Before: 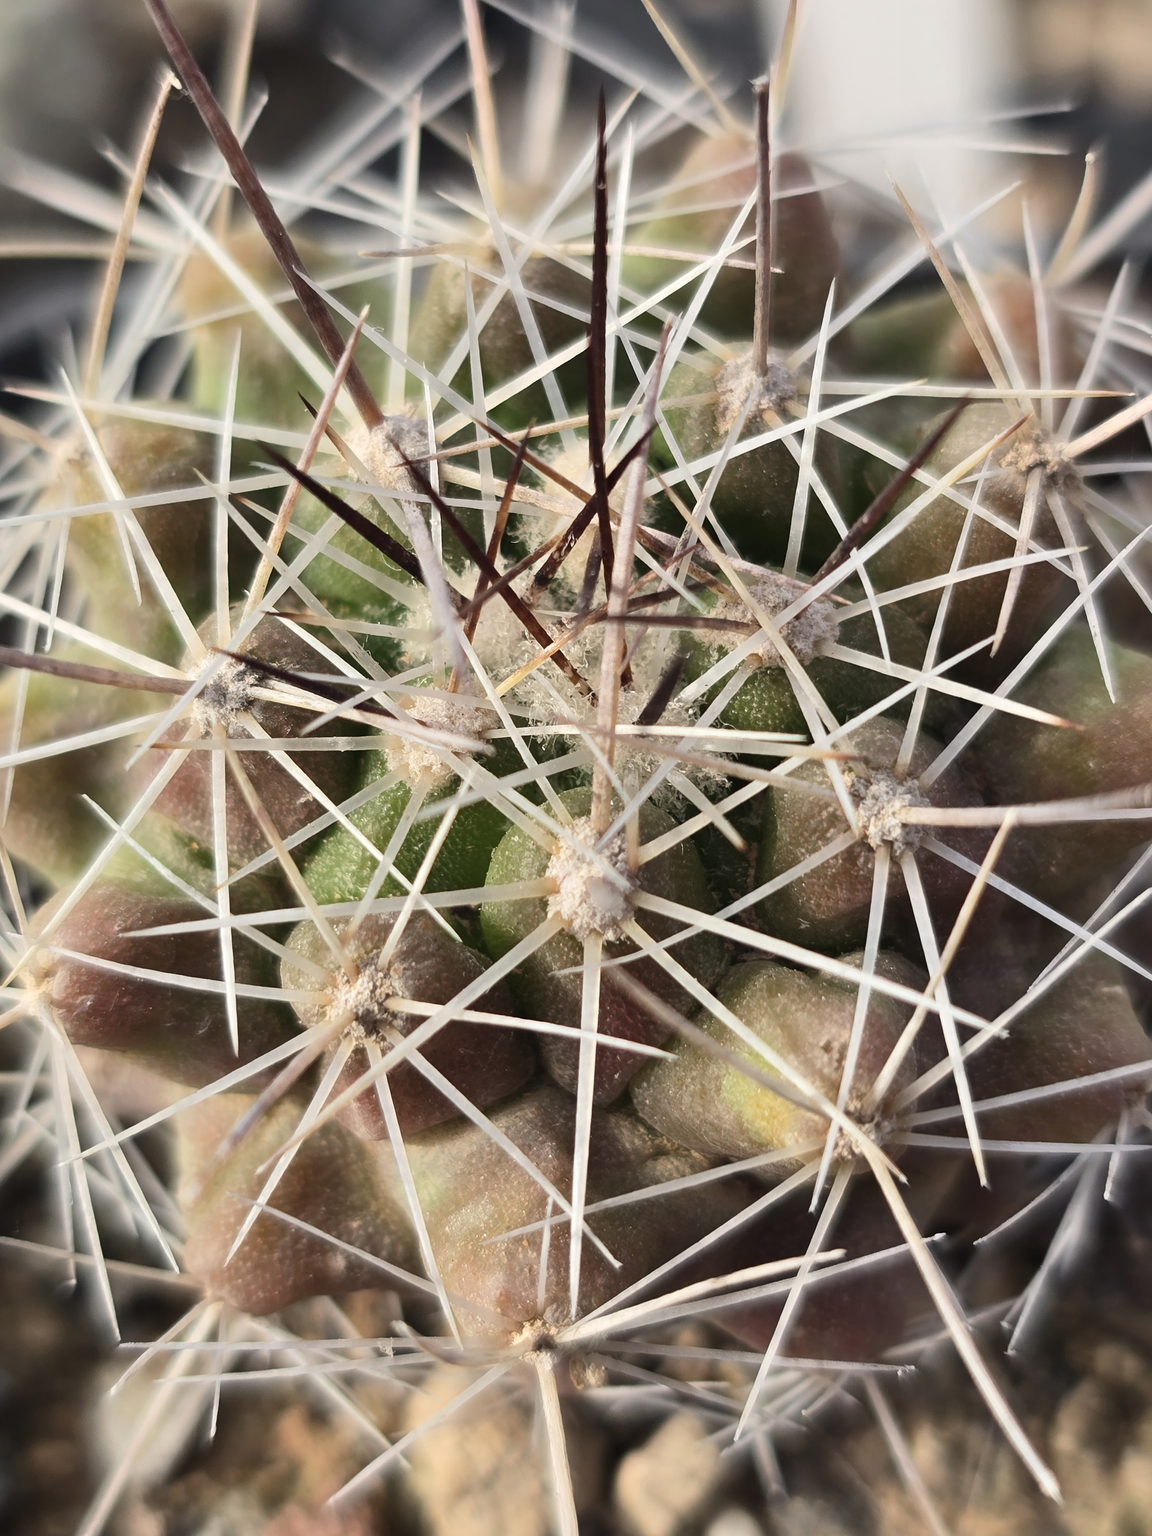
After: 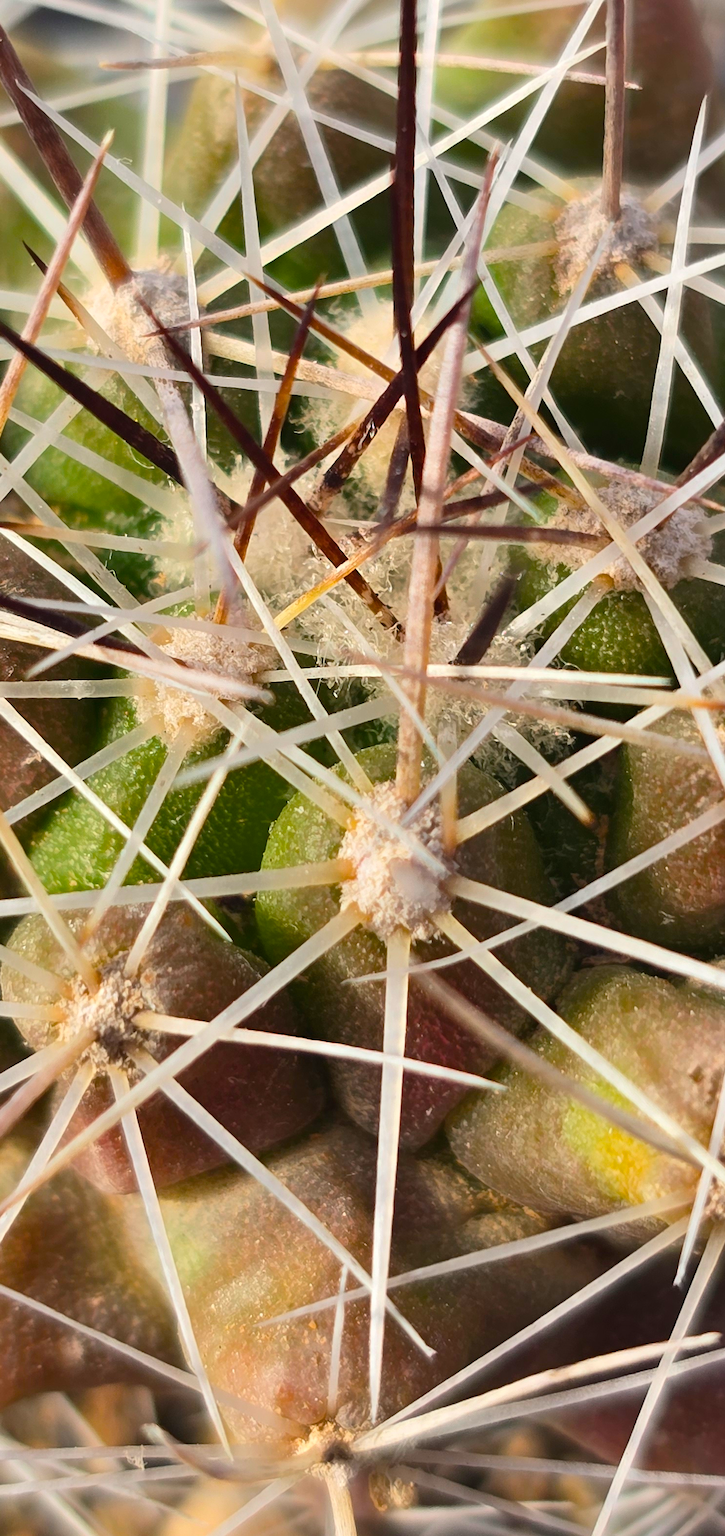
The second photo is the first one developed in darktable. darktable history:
crop and rotate: angle 0.02°, left 24.353%, top 13.219%, right 26.156%, bottom 8.224%
color balance rgb: linear chroma grading › global chroma 15%, perceptual saturation grading › global saturation 30%
